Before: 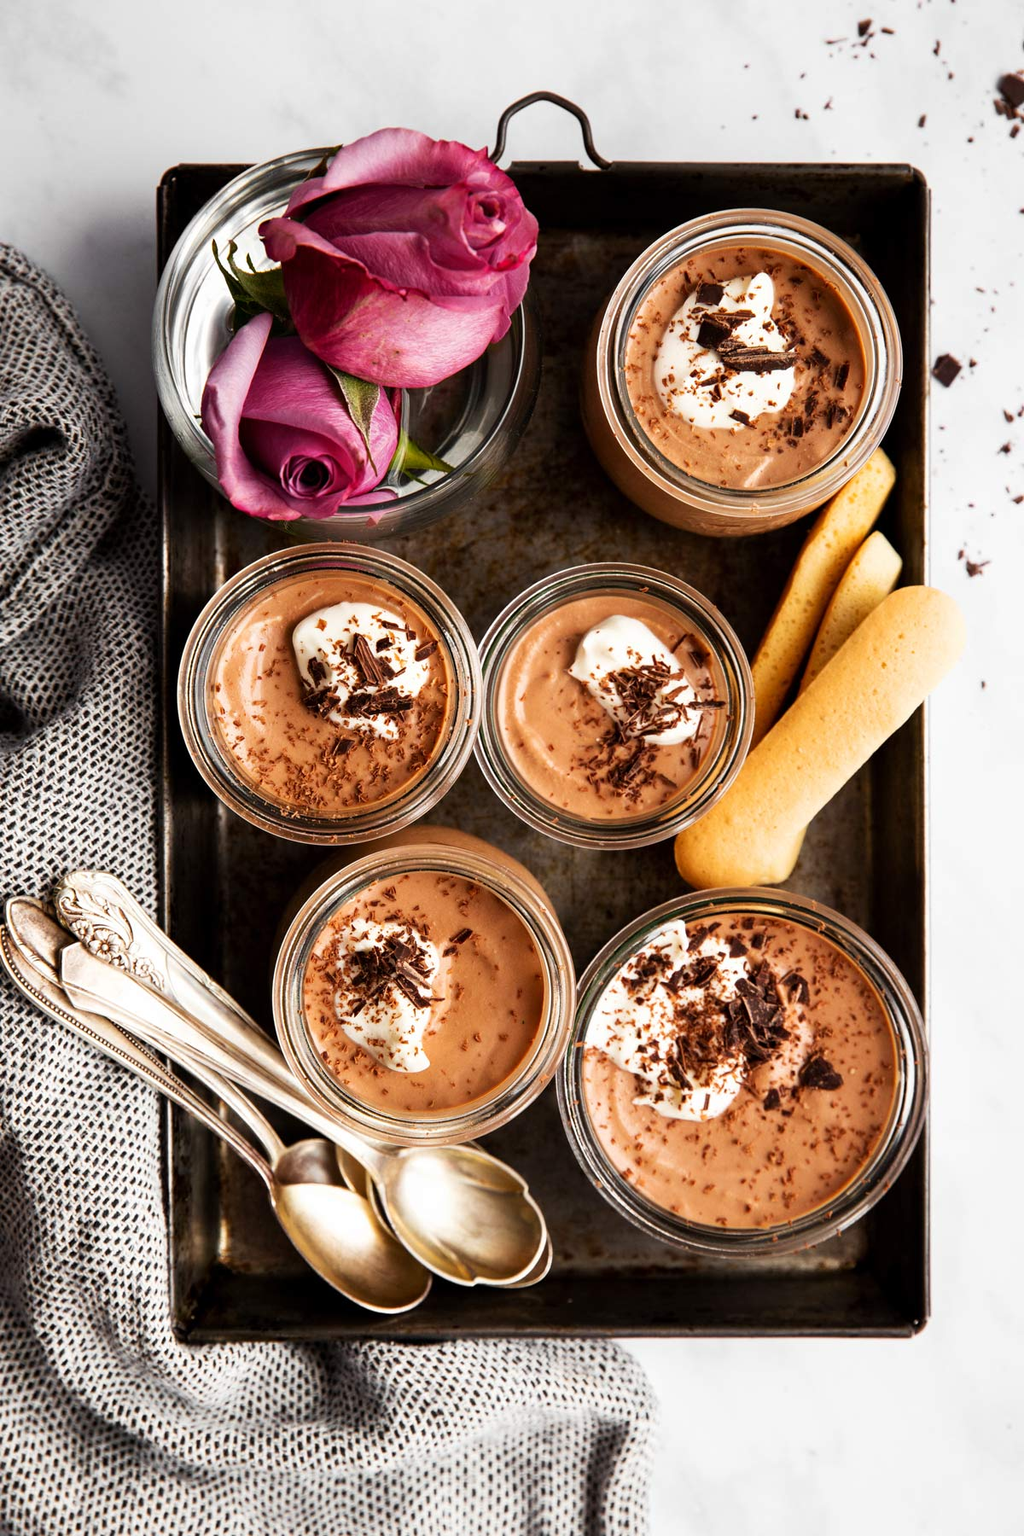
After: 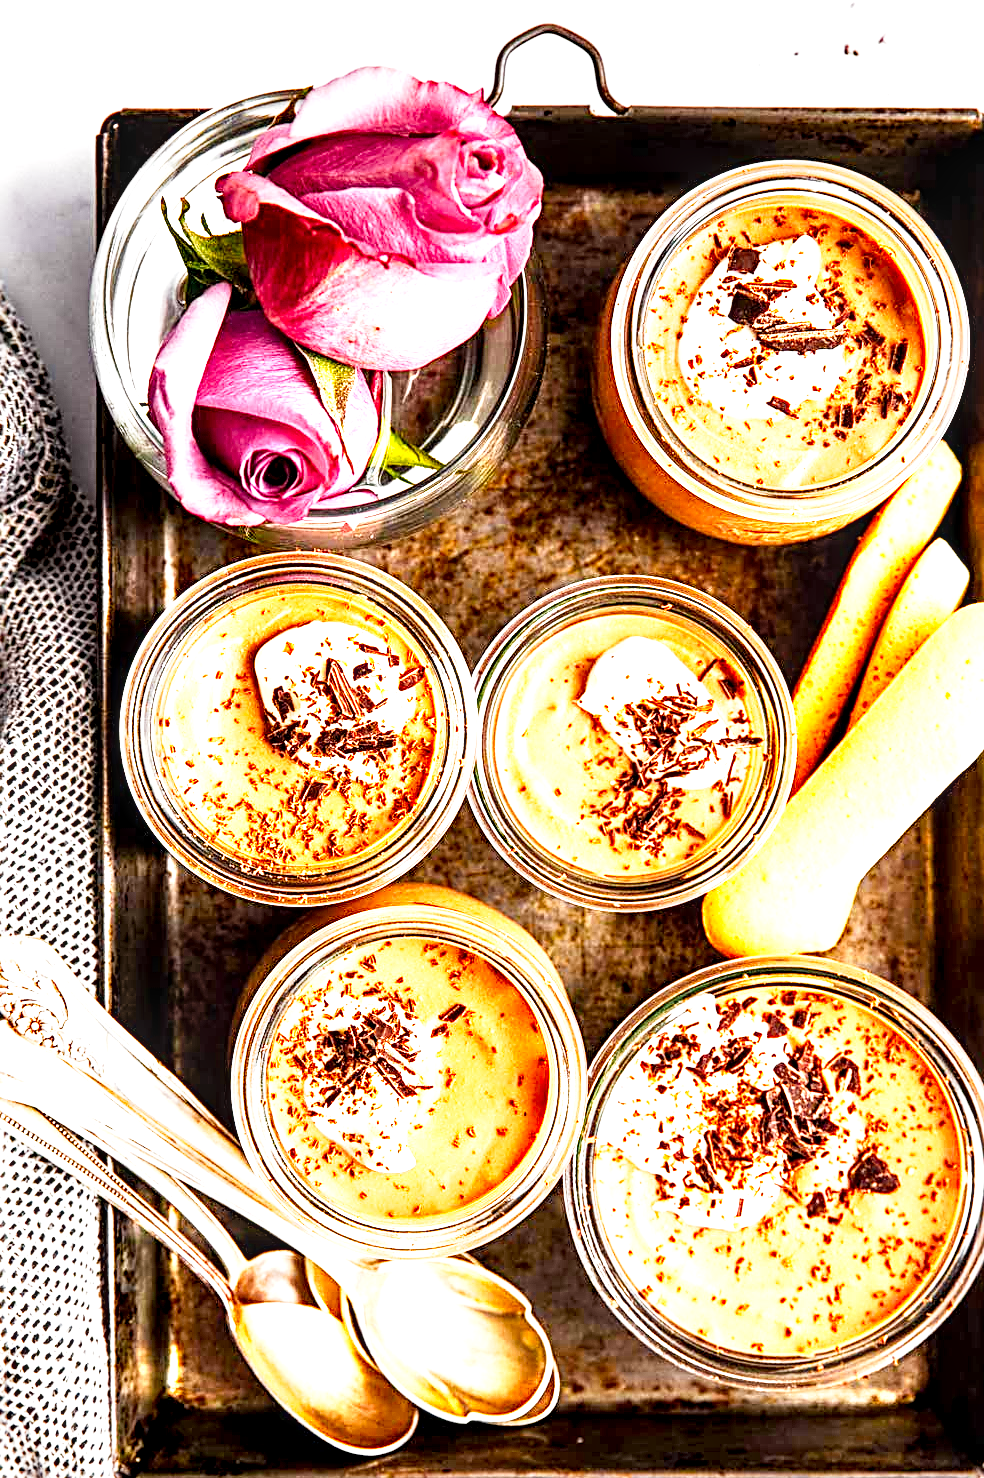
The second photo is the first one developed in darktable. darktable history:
sharpen: radius 2.667, amount 0.668
crop and rotate: left 7.407%, top 4.697%, right 10.519%, bottom 13.149%
local contrast: highlights 64%, shadows 54%, detail 168%, midtone range 0.512
tone curve: curves: ch0 [(0, 0) (0.003, 0.003) (0.011, 0.012) (0.025, 0.028) (0.044, 0.049) (0.069, 0.091) (0.1, 0.144) (0.136, 0.21) (0.177, 0.277) (0.224, 0.352) (0.277, 0.433) (0.335, 0.523) (0.399, 0.613) (0.468, 0.702) (0.543, 0.79) (0.623, 0.867) (0.709, 0.916) (0.801, 0.946) (0.898, 0.972) (1, 1)], preserve colors none
color zones: curves: ch0 [(0.224, 0.526) (0.75, 0.5)]; ch1 [(0.055, 0.526) (0.224, 0.761) (0.377, 0.526) (0.75, 0.5)]
contrast brightness saturation: contrast -0.021, brightness -0.013, saturation 0.041
exposure: black level correction 0, exposure 1.199 EV, compensate exposure bias true, compensate highlight preservation false
